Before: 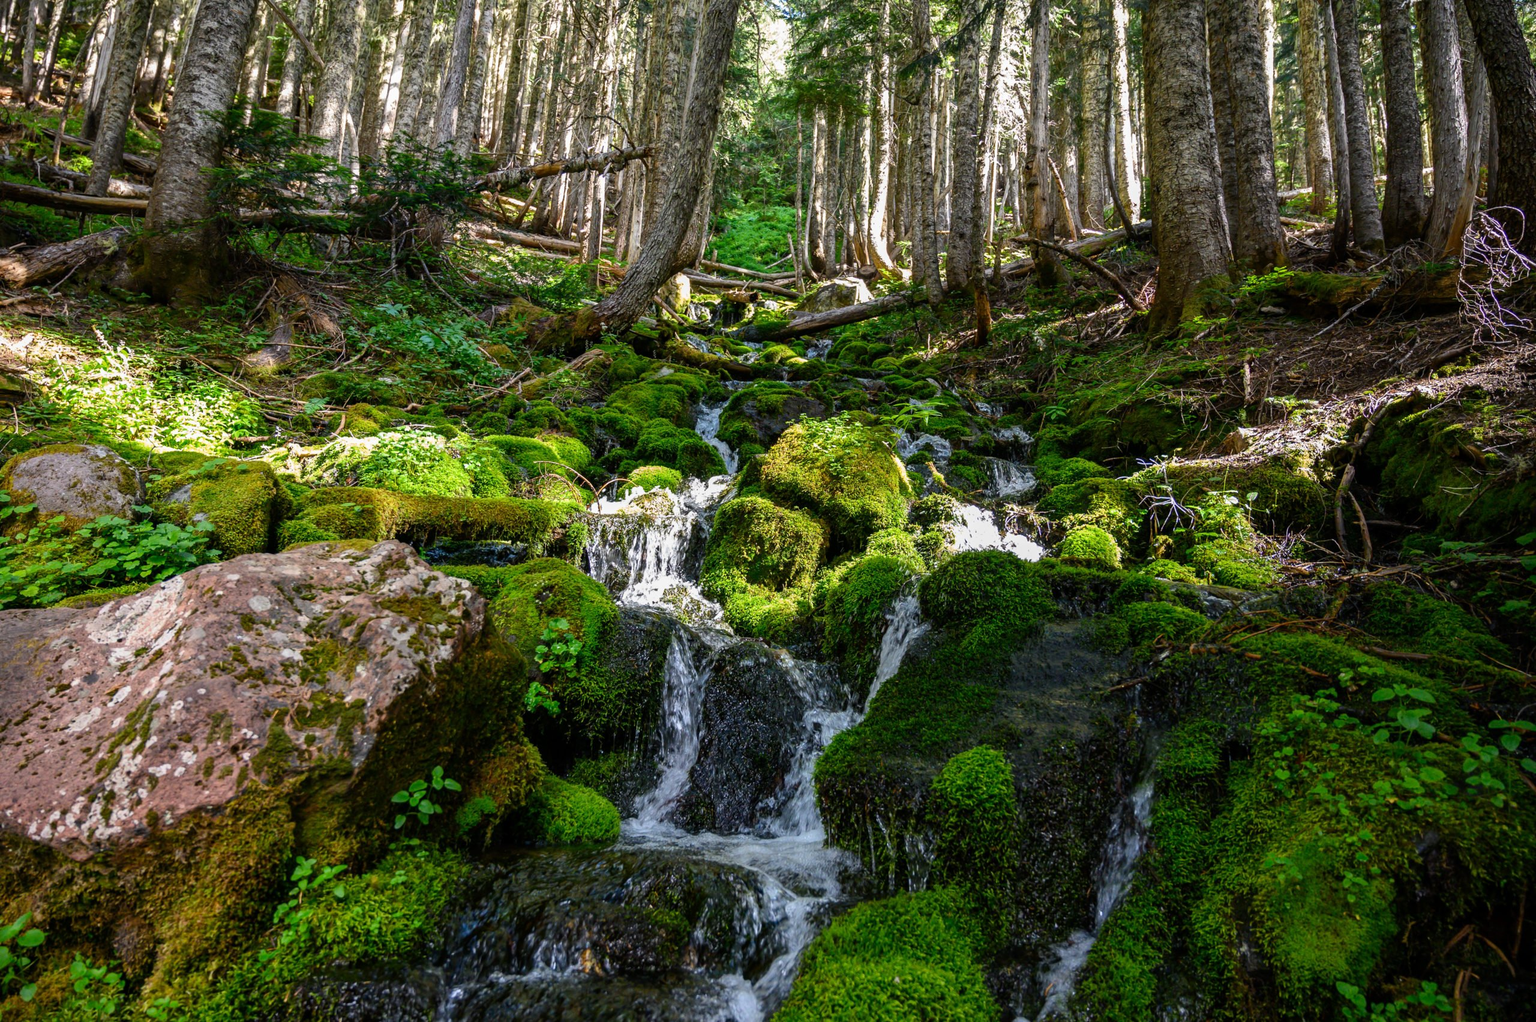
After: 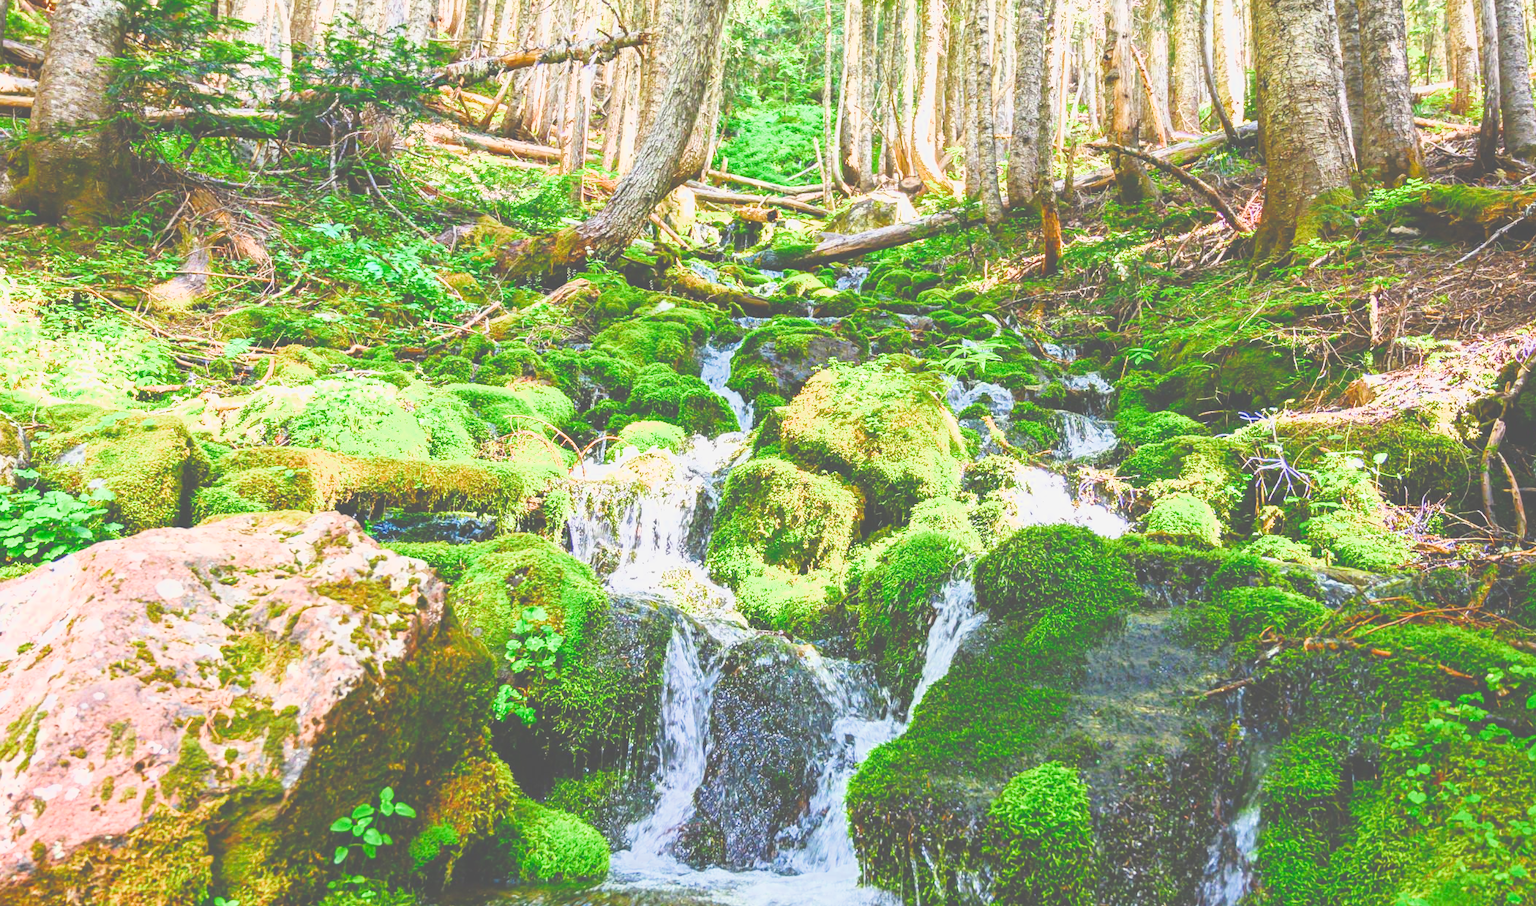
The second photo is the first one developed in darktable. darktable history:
lowpass: radius 0.1, contrast 0.85, saturation 1.1, unbound 0
tone equalizer: -8 EV -1.08 EV, -7 EV -1.01 EV, -6 EV -0.867 EV, -5 EV -0.578 EV, -3 EV 0.578 EV, -2 EV 0.867 EV, -1 EV 1.01 EV, +0 EV 1.08 EV, edges refinement/feathering 500, mask exposure compensation -1.57 EV, preserve details no
filmic rgb: middle gray luminance 2.5%, black relative exposure -10 EV, white relative exposure 7 EV, threshold 6 EV, dynamic range scaling 10%, target black luminance 0%, hardness 3.19, latitude 44.39%, contrast 0.682, highlights saturation mix 5%, shadows ↔ highlights balance 13.63%, add noise in highlights 0, color science v3 (2019), use custom middle-gray values true, iterations of high-quality reconstruction 0, contrast in highlights soft, enable highlight reconstruction true
crop: left 7.856%, top 11.836%, right 10.12%, bottom 15.387%
exposure: exposure 0.648 EV, compensate highlight preservation false
